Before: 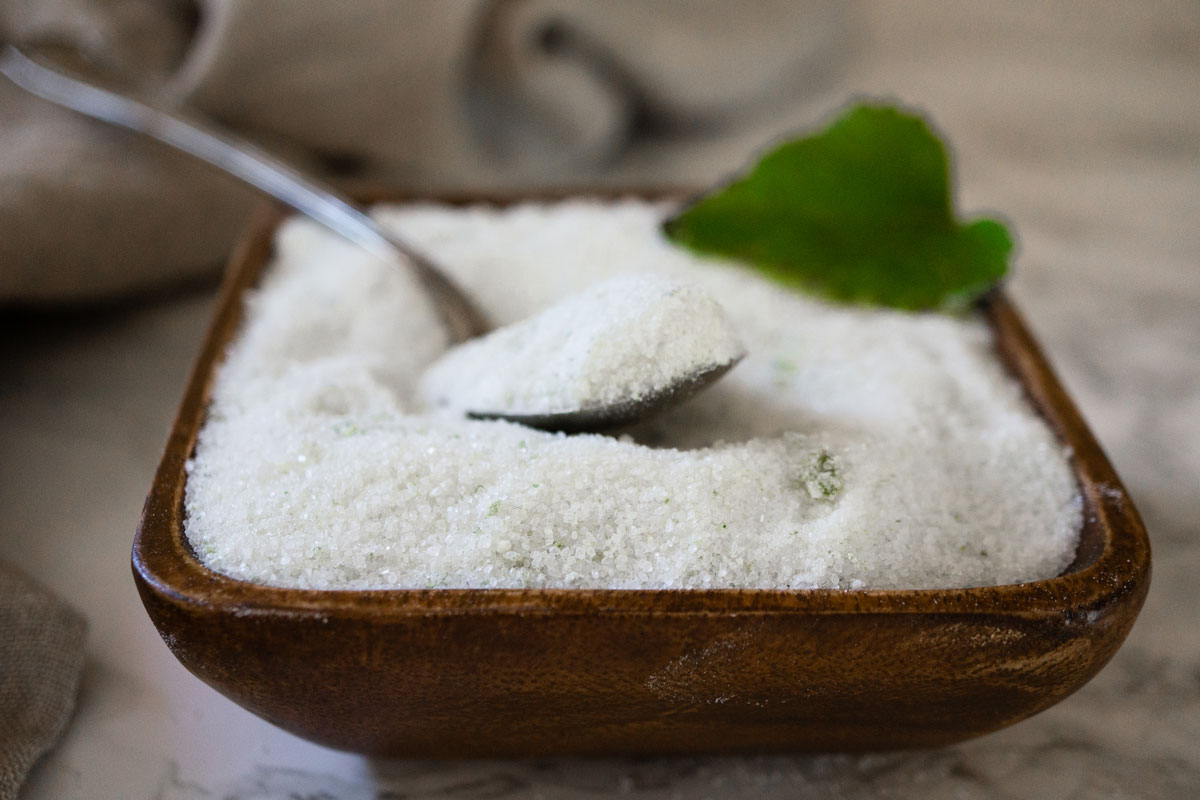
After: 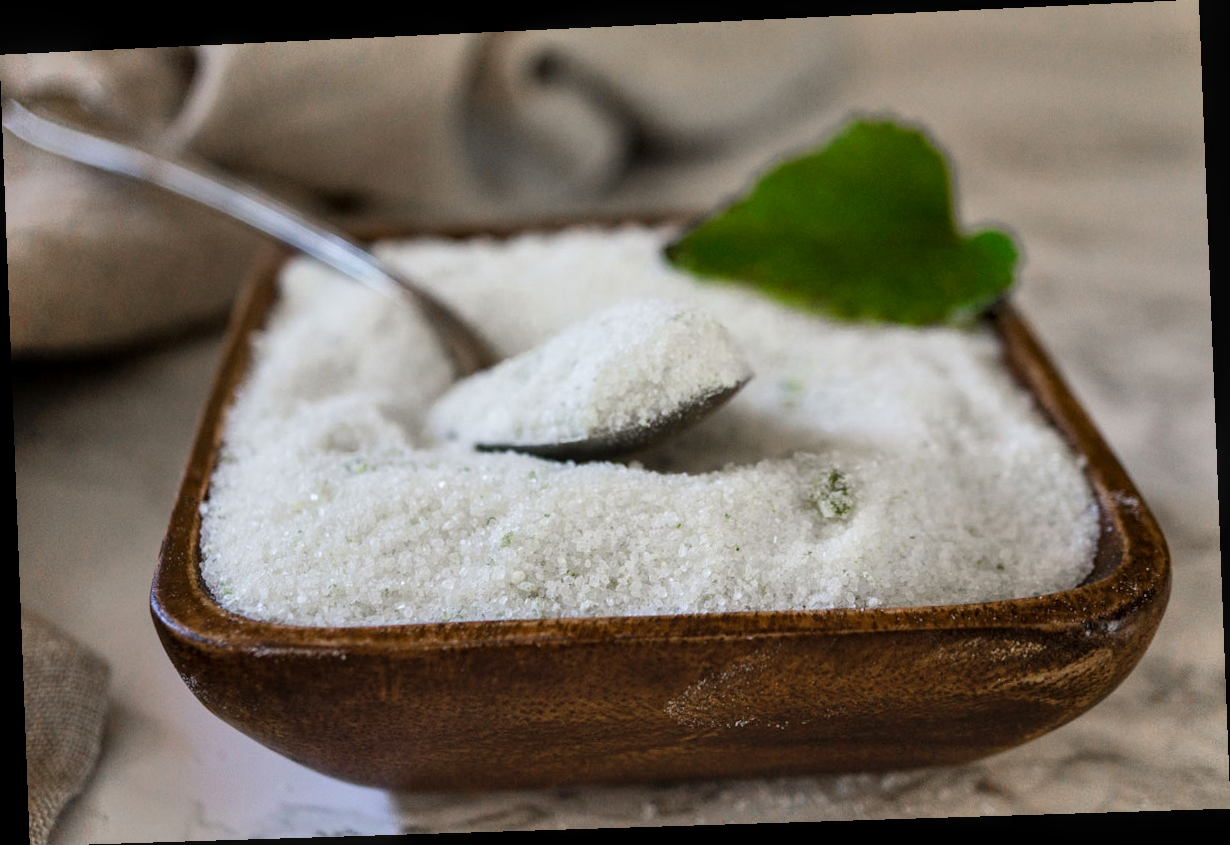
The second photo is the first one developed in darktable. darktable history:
shadows and highlights: soften with gaussian
local contrast: on, module defaults
rotate and perspective: rotation -2.22°, lens shift (horizontal) -0.022, automatic cropping off
